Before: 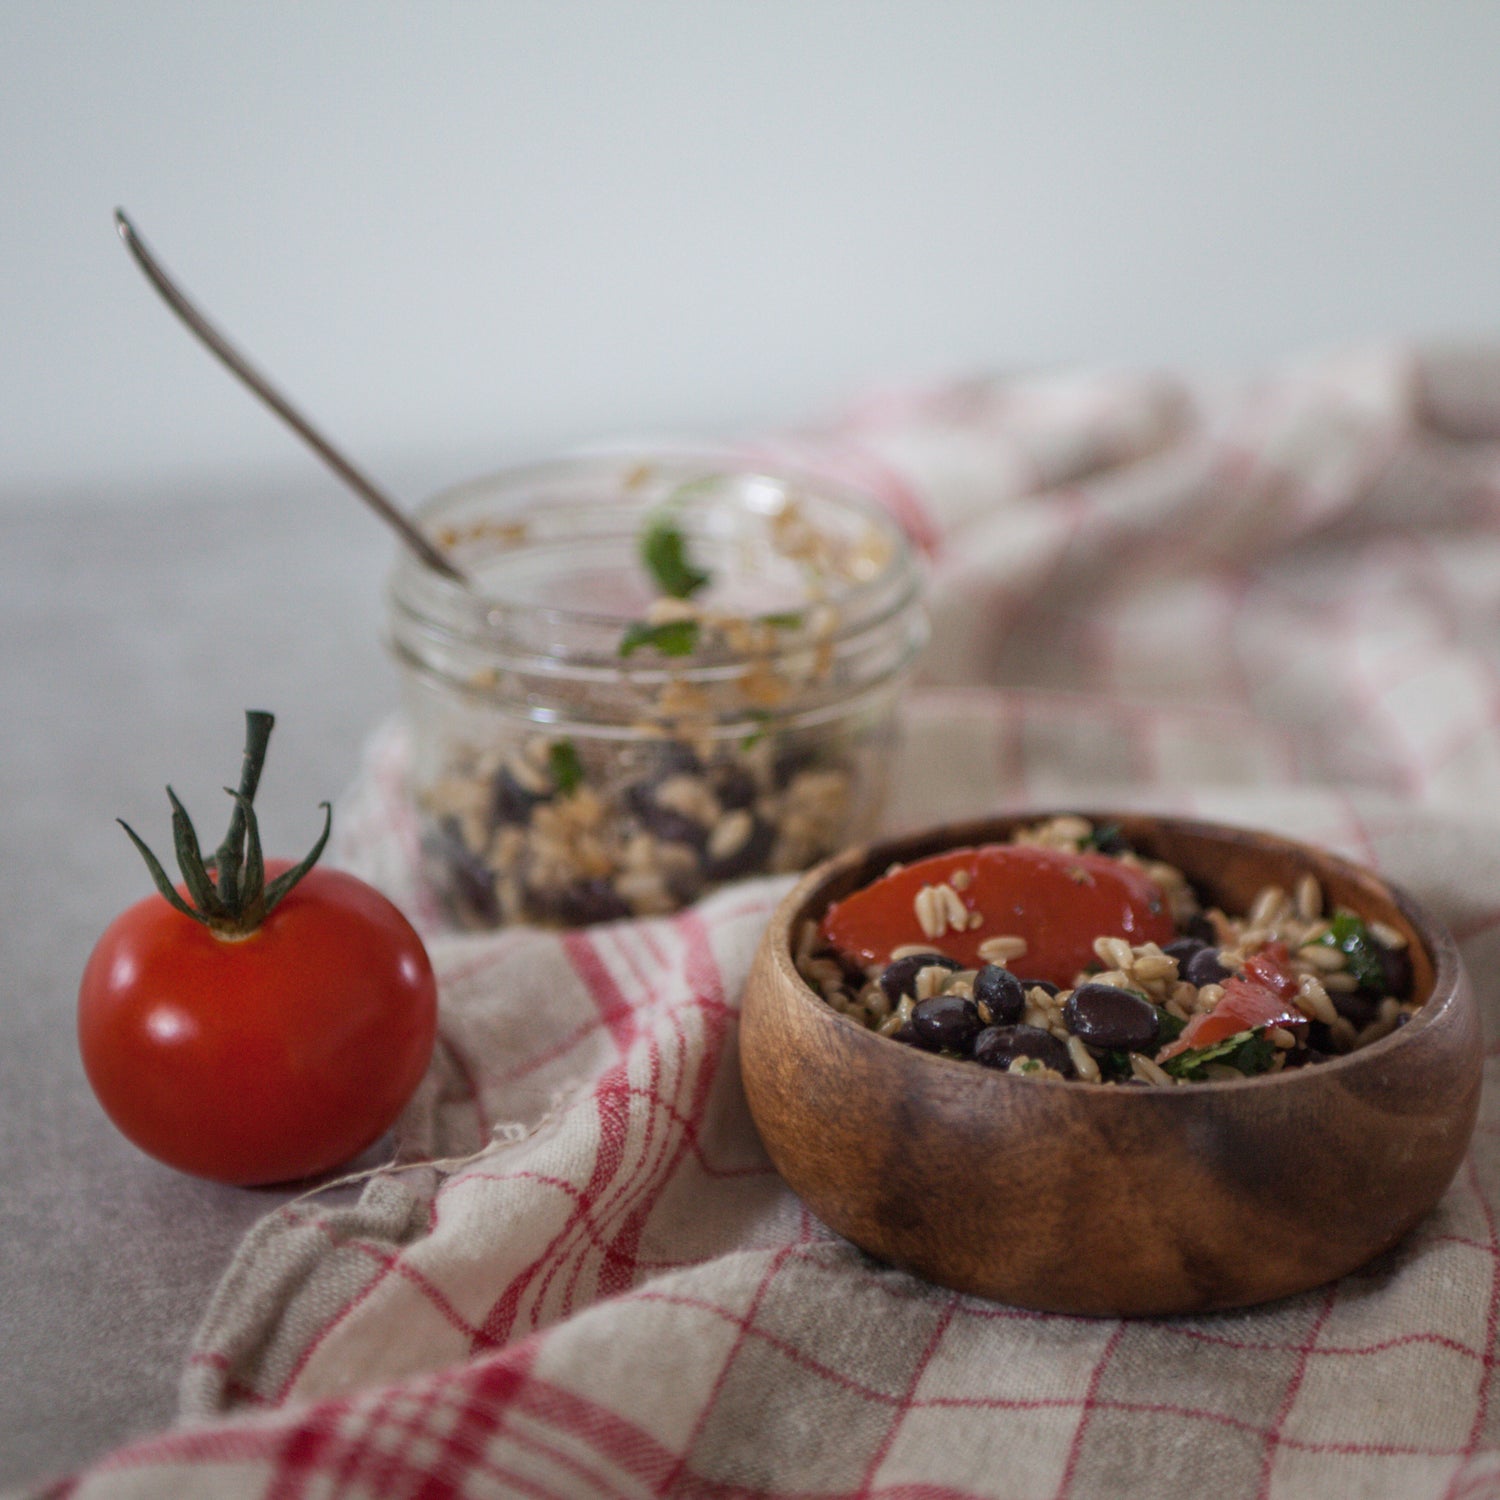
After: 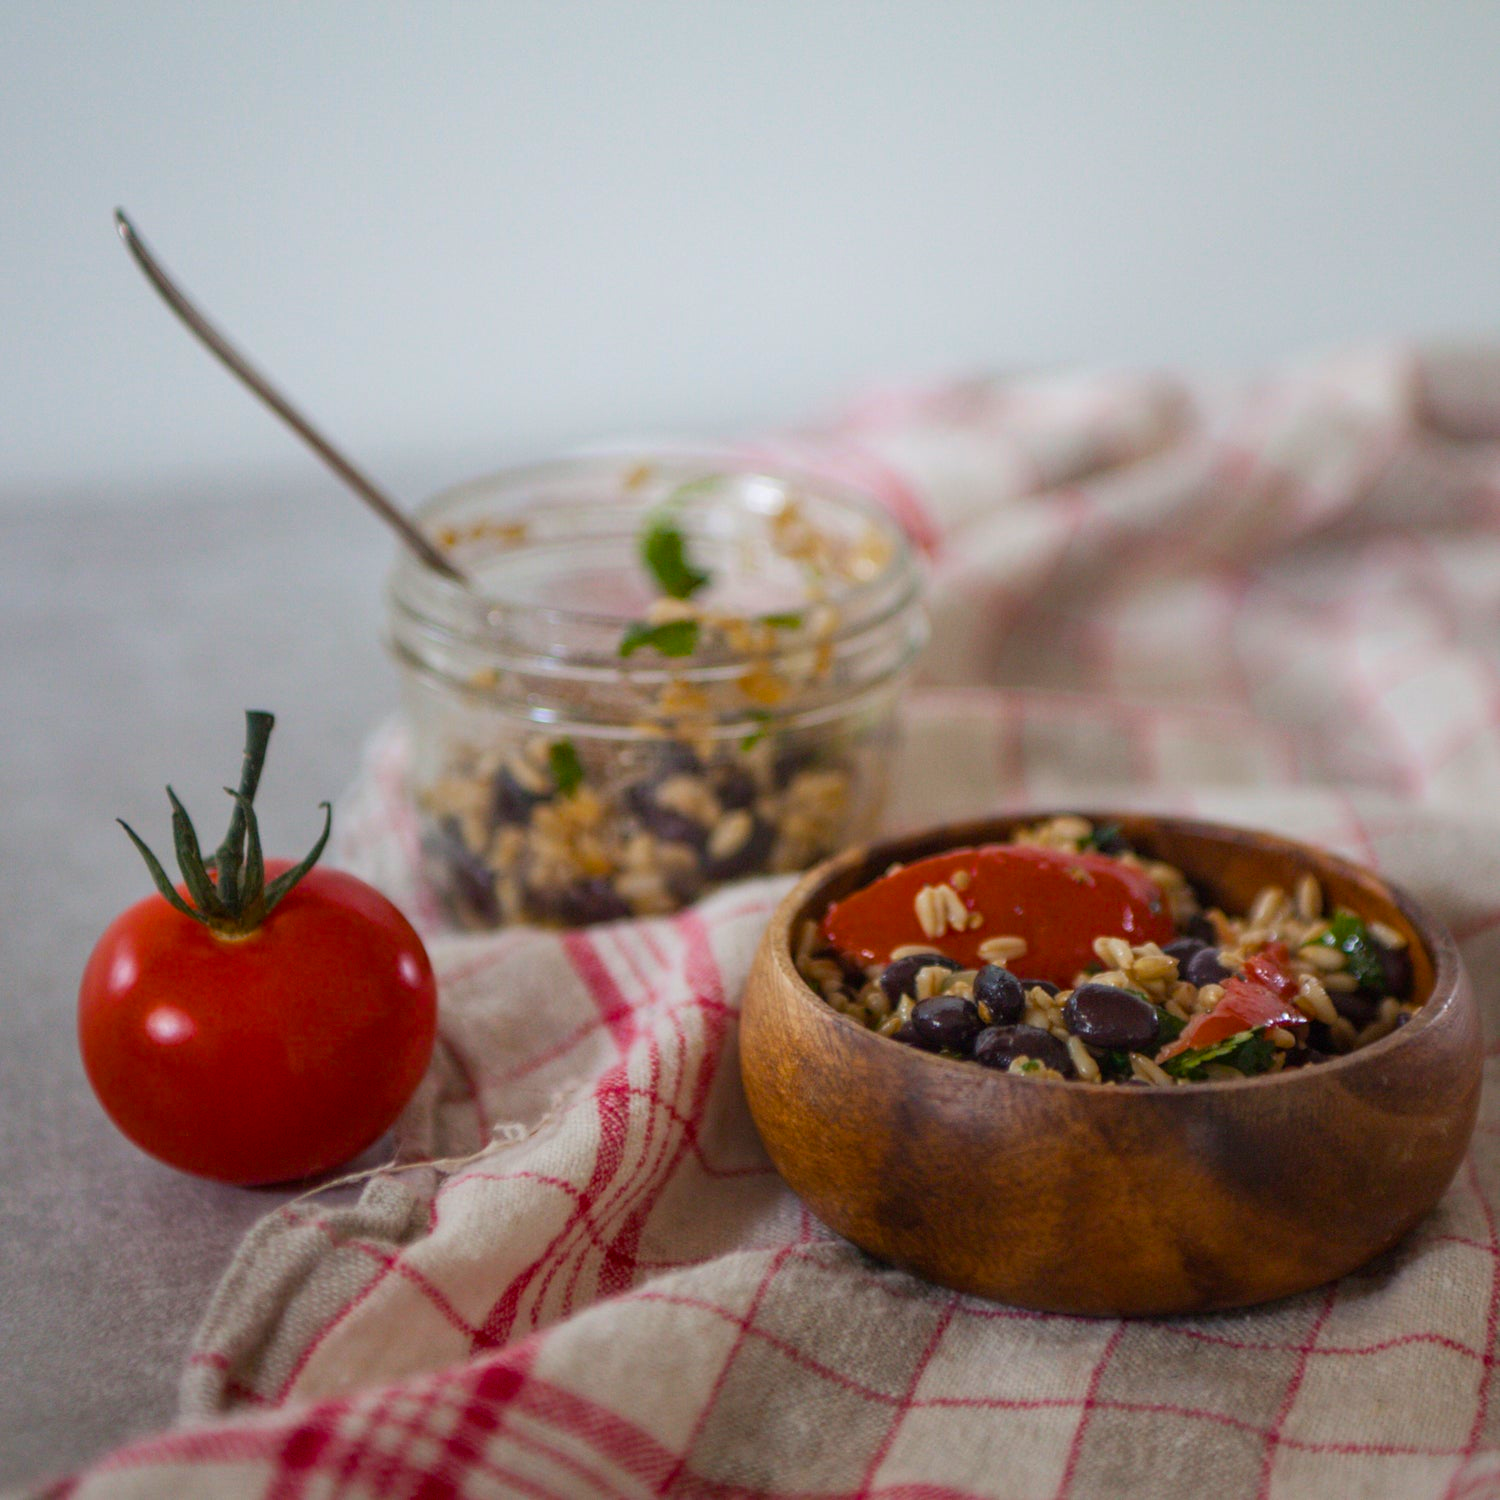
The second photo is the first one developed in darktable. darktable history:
color balance: contrast -0.5%
color balance rgb: linear chroma grading › global chroma 15%, perceptual saturation grading › global saturation 30%
